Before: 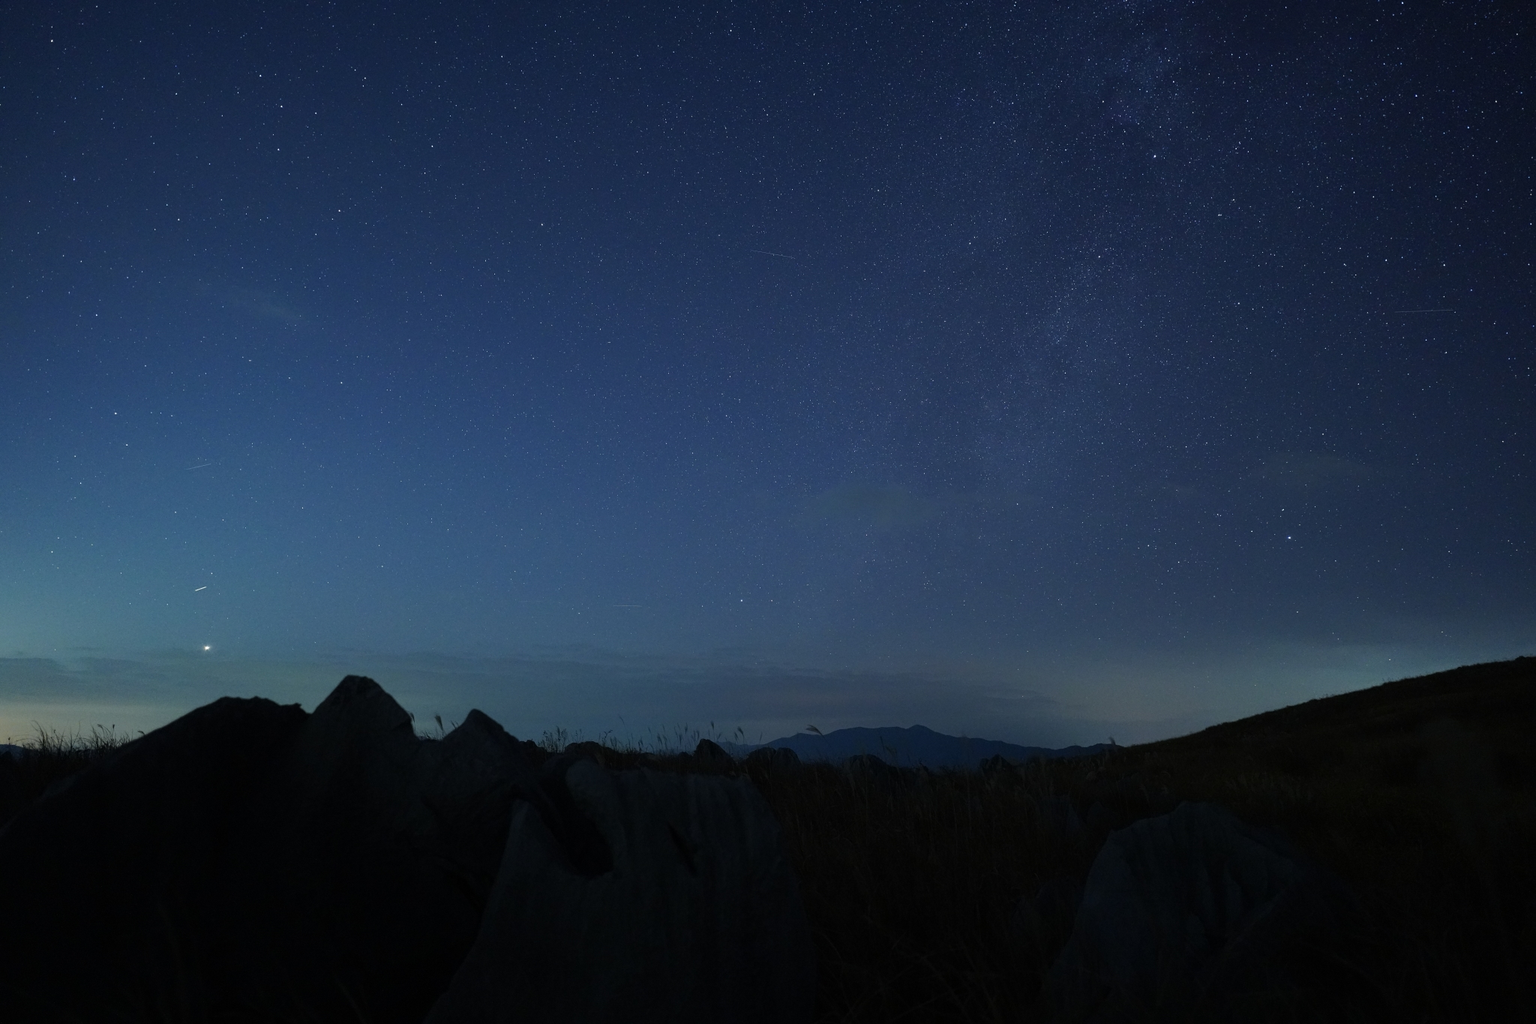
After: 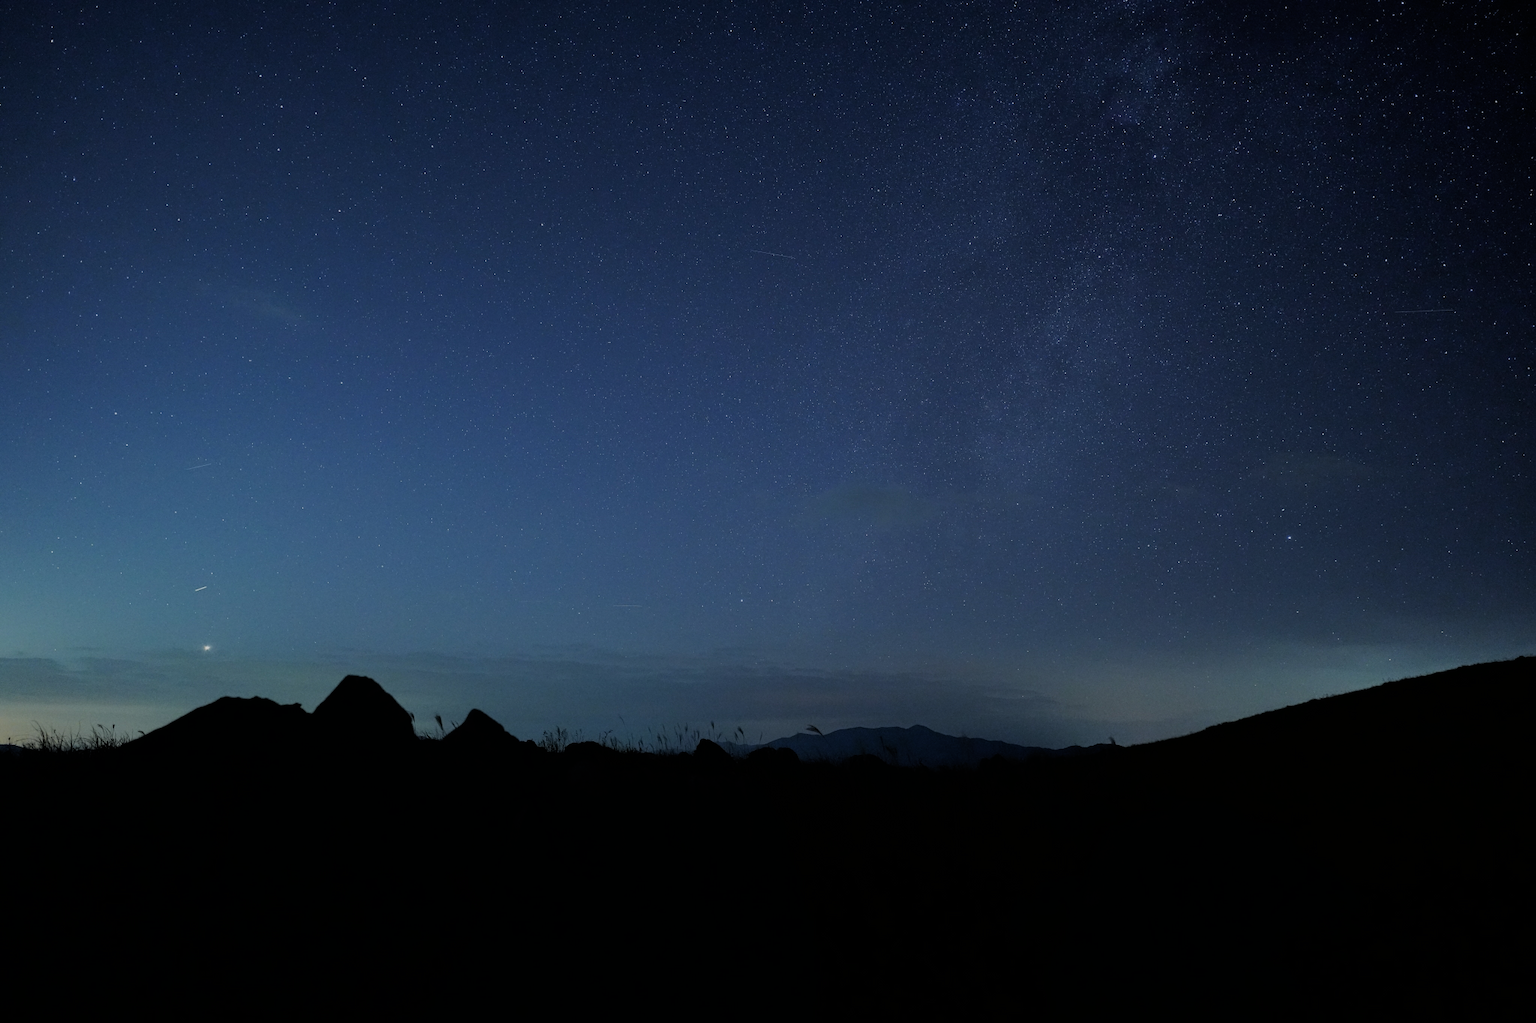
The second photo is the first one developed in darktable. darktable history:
rotate and perspective: automatic cropping off
filmic rgb: black relative exposure -6.15 EV, white relative exposure 6.96 EV, hardness 2.23, color science v6 (2022)
